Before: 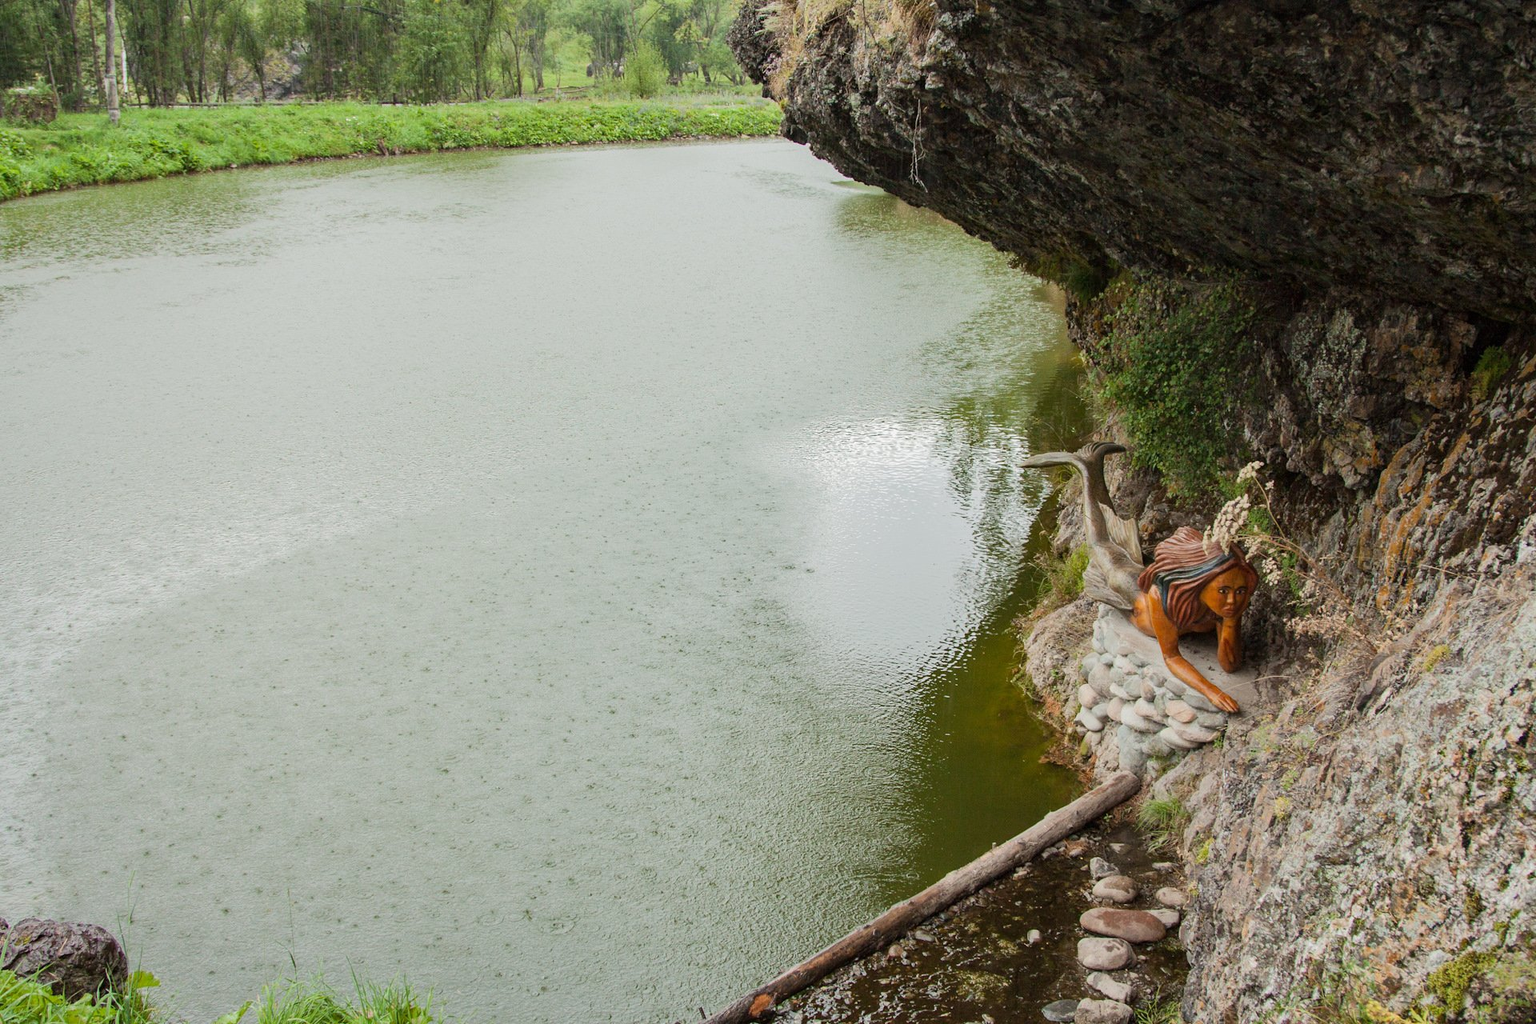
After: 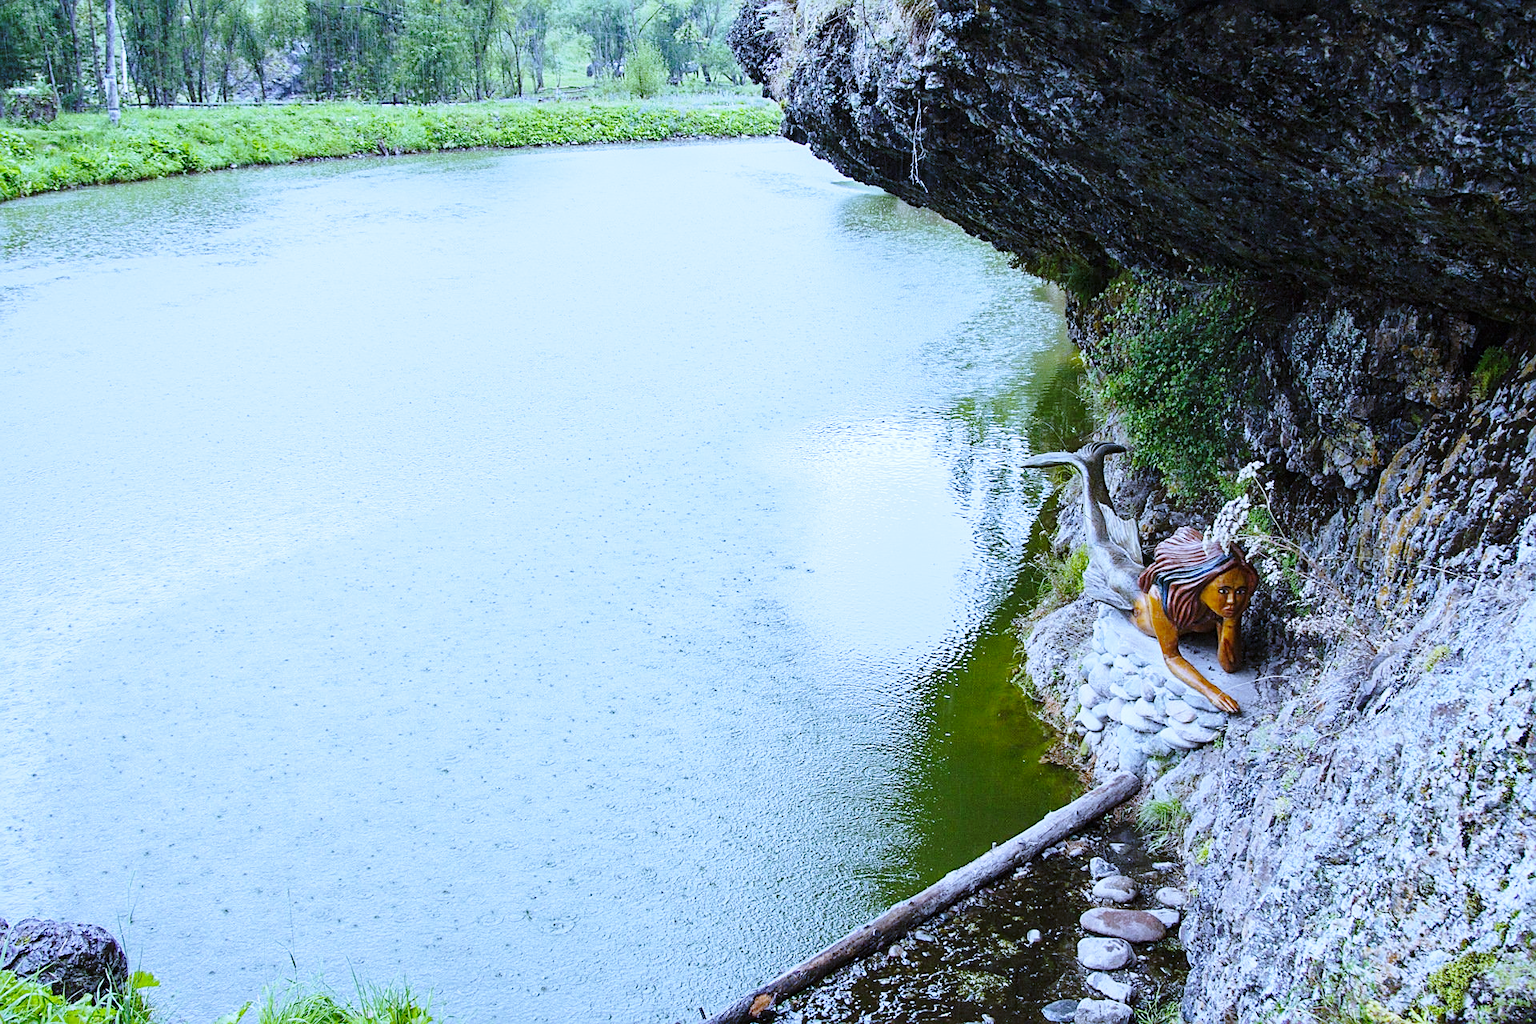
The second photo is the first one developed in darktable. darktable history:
white balance: red 0.766, blue 1.537
base curve: curves: ch0 [(0, 0) (0.028, 0.03) (0.121, 0.232) (0.46, 0.748) (0.859, 0.968) (1, 1)], preserve colors none
sharpen: on, module defaults
